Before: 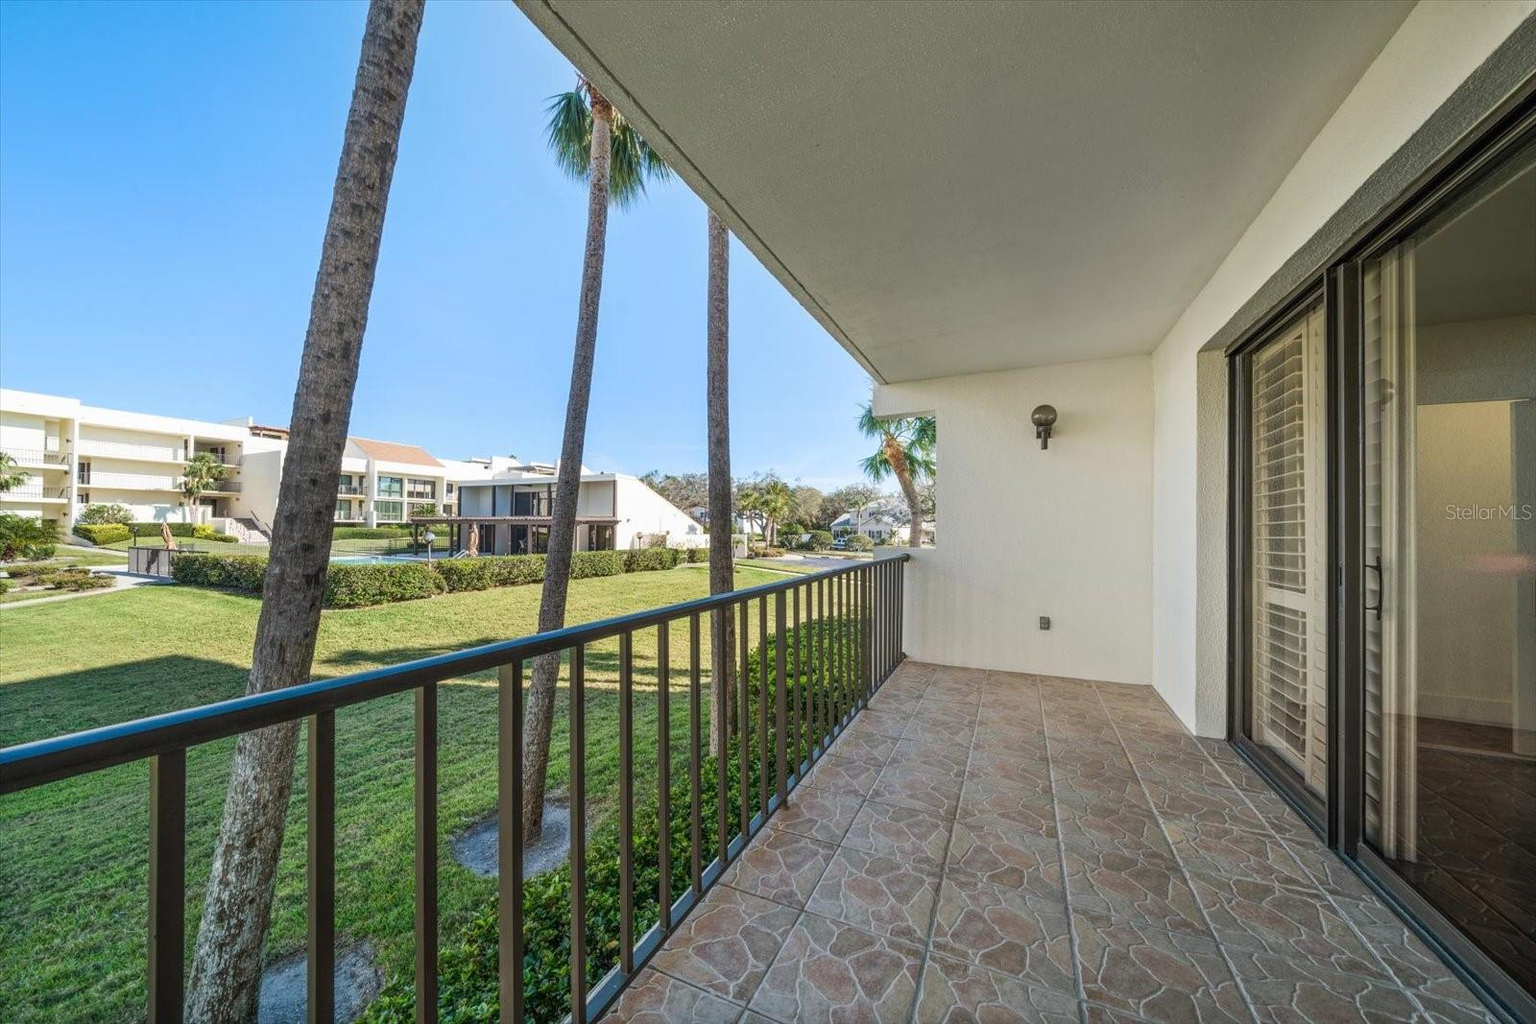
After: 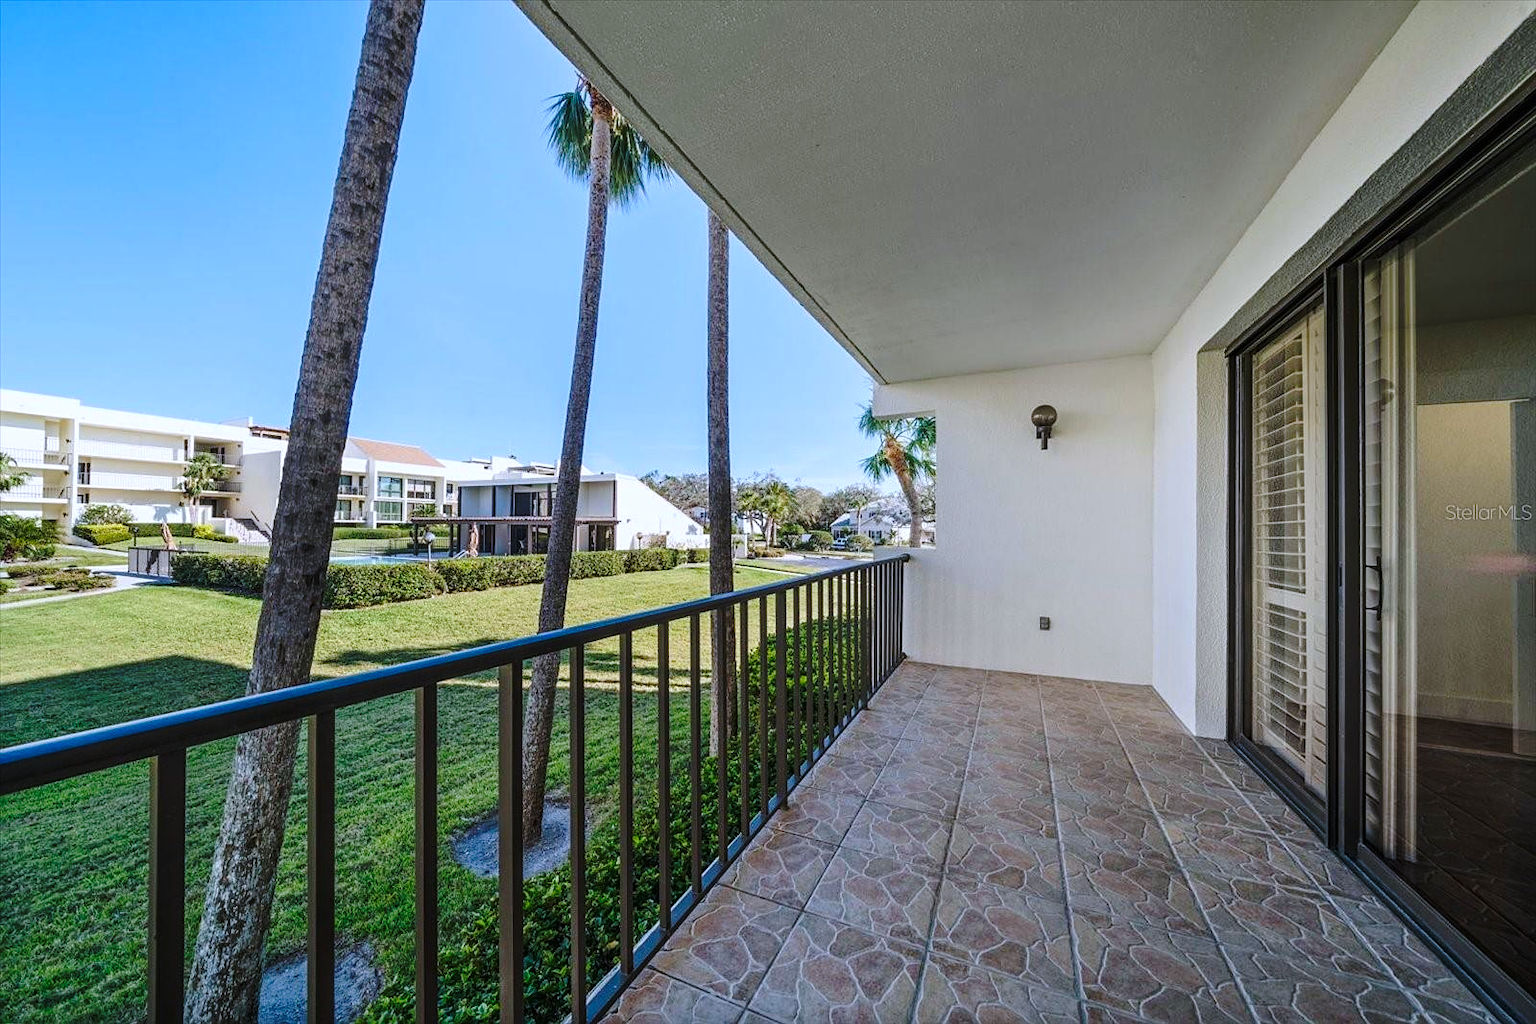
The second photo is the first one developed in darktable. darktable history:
base curve: curves: ch0 [(0, 0) (0.073, 0.04) (0.157, 0.139) (0.492, 0.492) (0.758, 0.758) (1, 1)], preserve colors none
white balance: red 0.967, blue 1.119, emerald 0.756
levels: mode automatic
sharpen: amount 0.2
